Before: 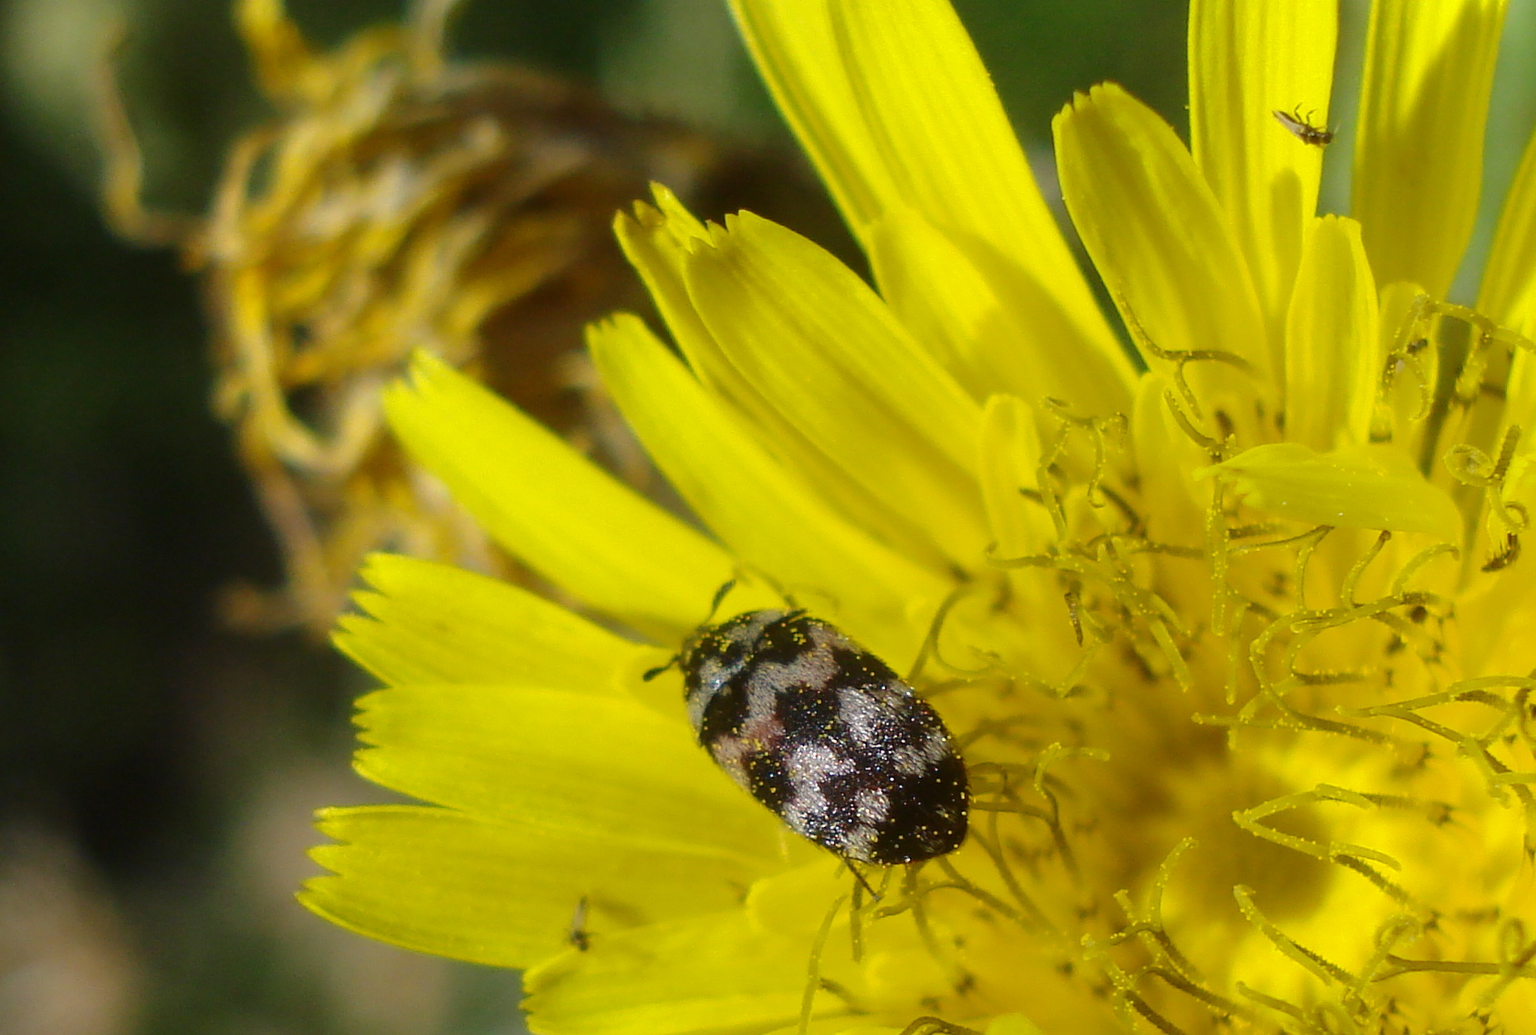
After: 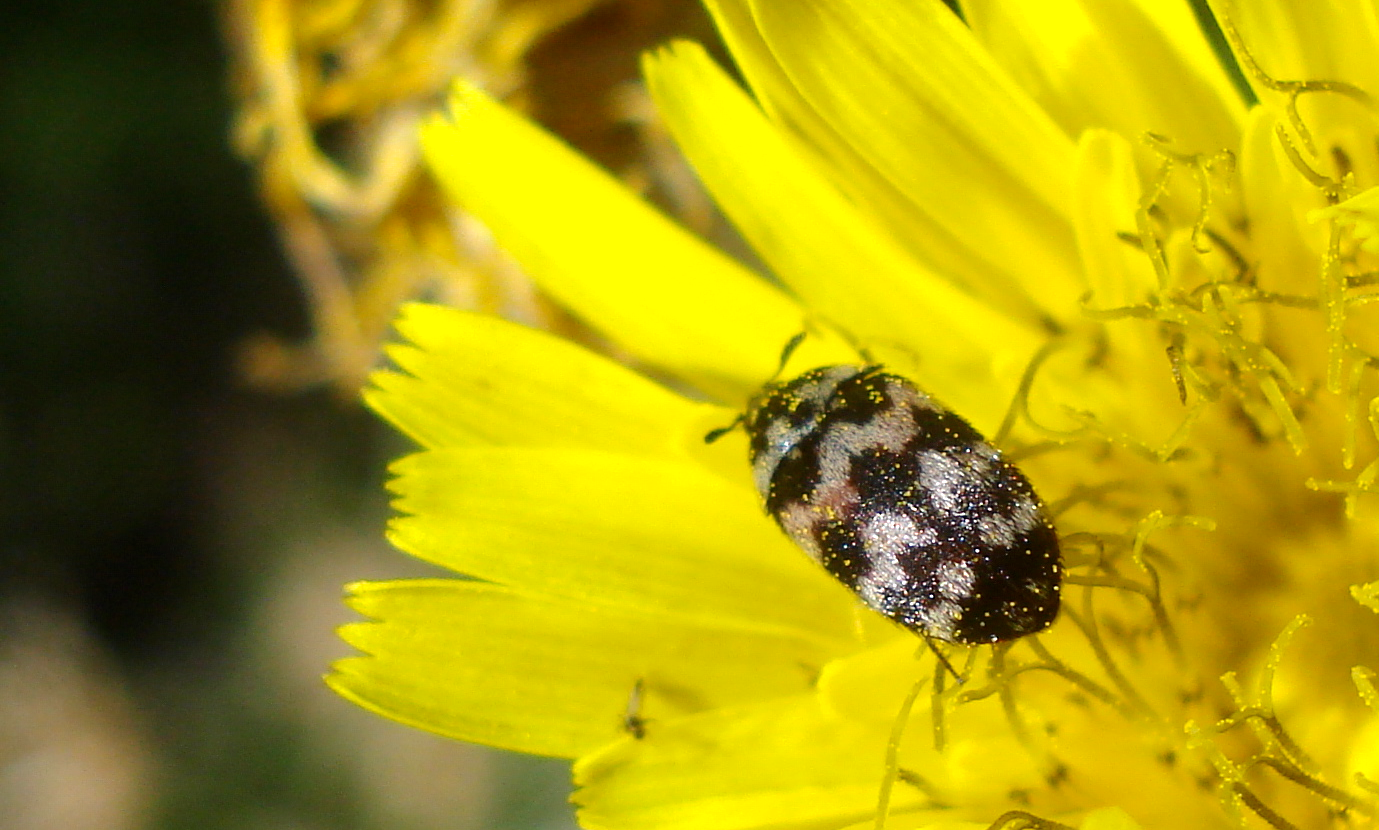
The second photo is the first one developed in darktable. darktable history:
crop: top 26.761%, right 18.004%
exposure: exposure 0.525 EV, compensate highlight preservation false
